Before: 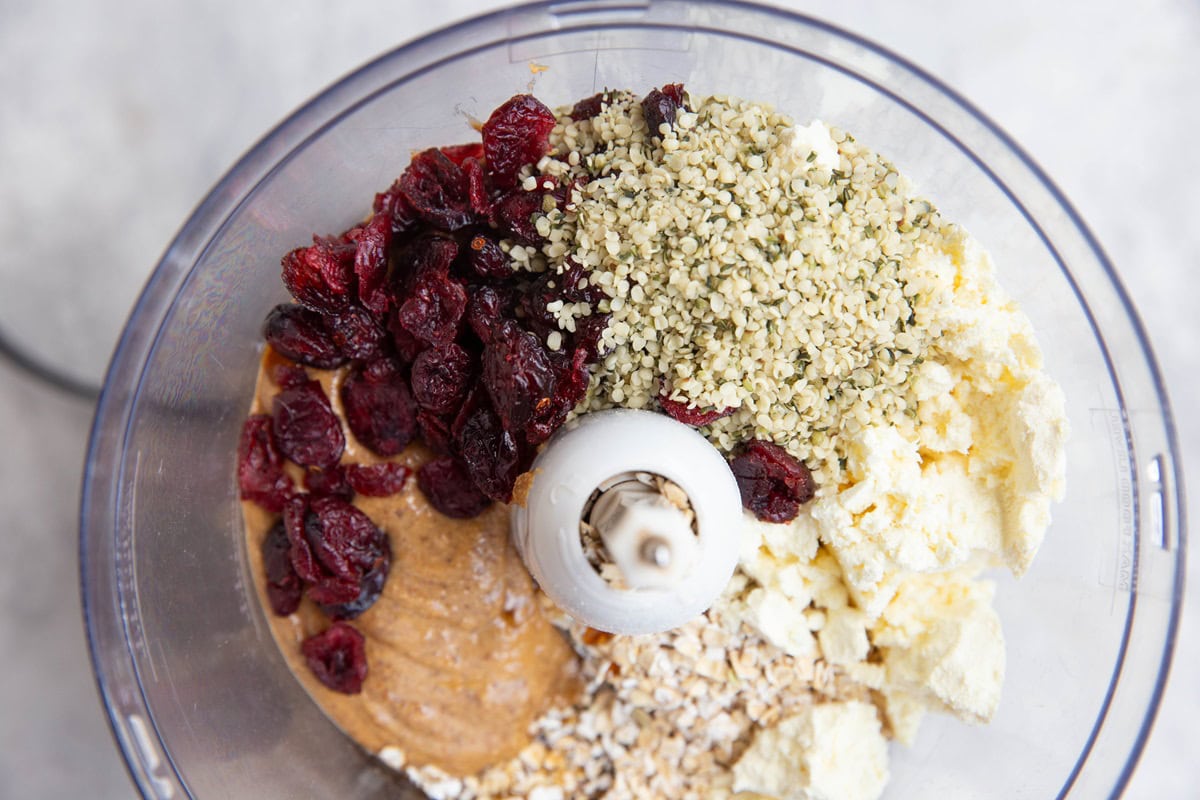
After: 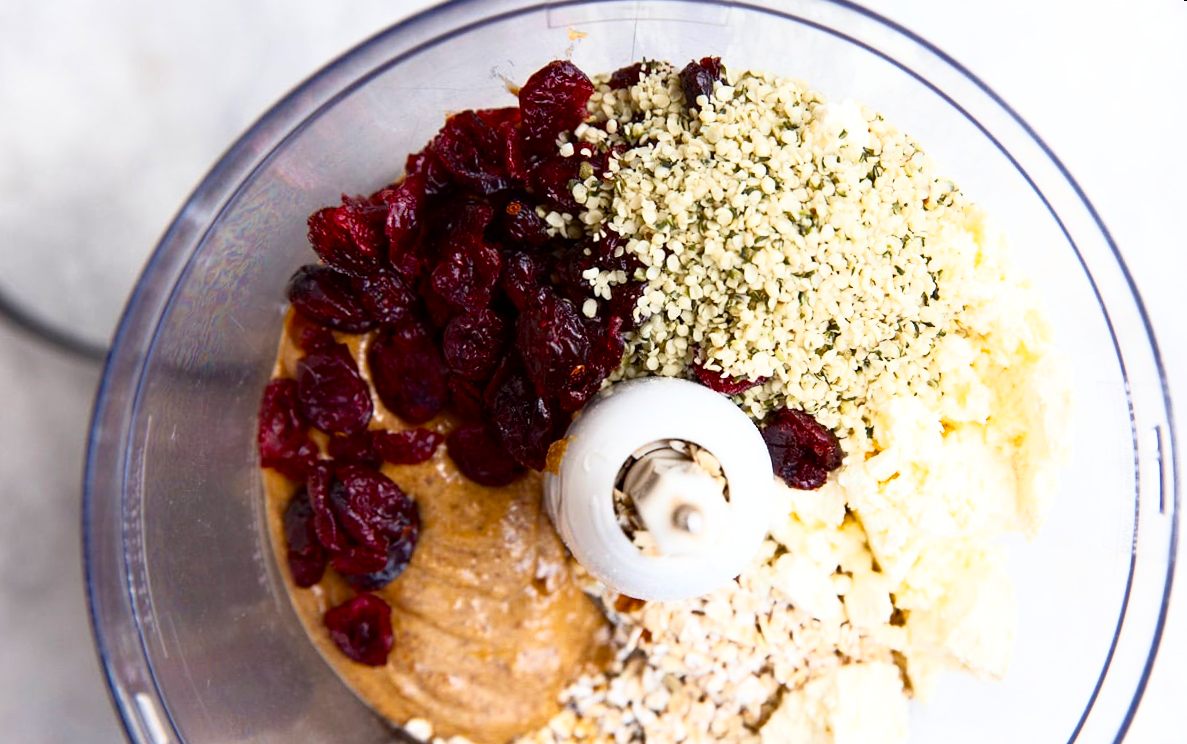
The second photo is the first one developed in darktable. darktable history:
shadows and highlights: shadows -62.32, white point adjustment -5.22, highlights 61.59
tone equalizer: on, module defaults
color balance rgb: linear chroma grading › shadows 16%, perceptual saturation grading › global saturation 8%, perceptual saturation grading › shadows 4%, perceptual brilliance grading › global brilliance 2%, perceptual brilliance grading › highlights 8%, perceptual brilliance grading › shadows -4%, global vibrance 16%, saturation formula JzAzBz (2021)
rotate and perspective: rotation 0.679°, lens shift (horizontal) 0.136, crop left 0.009, crop right 0.991, crop top 0.078, crop bottom 0.95
